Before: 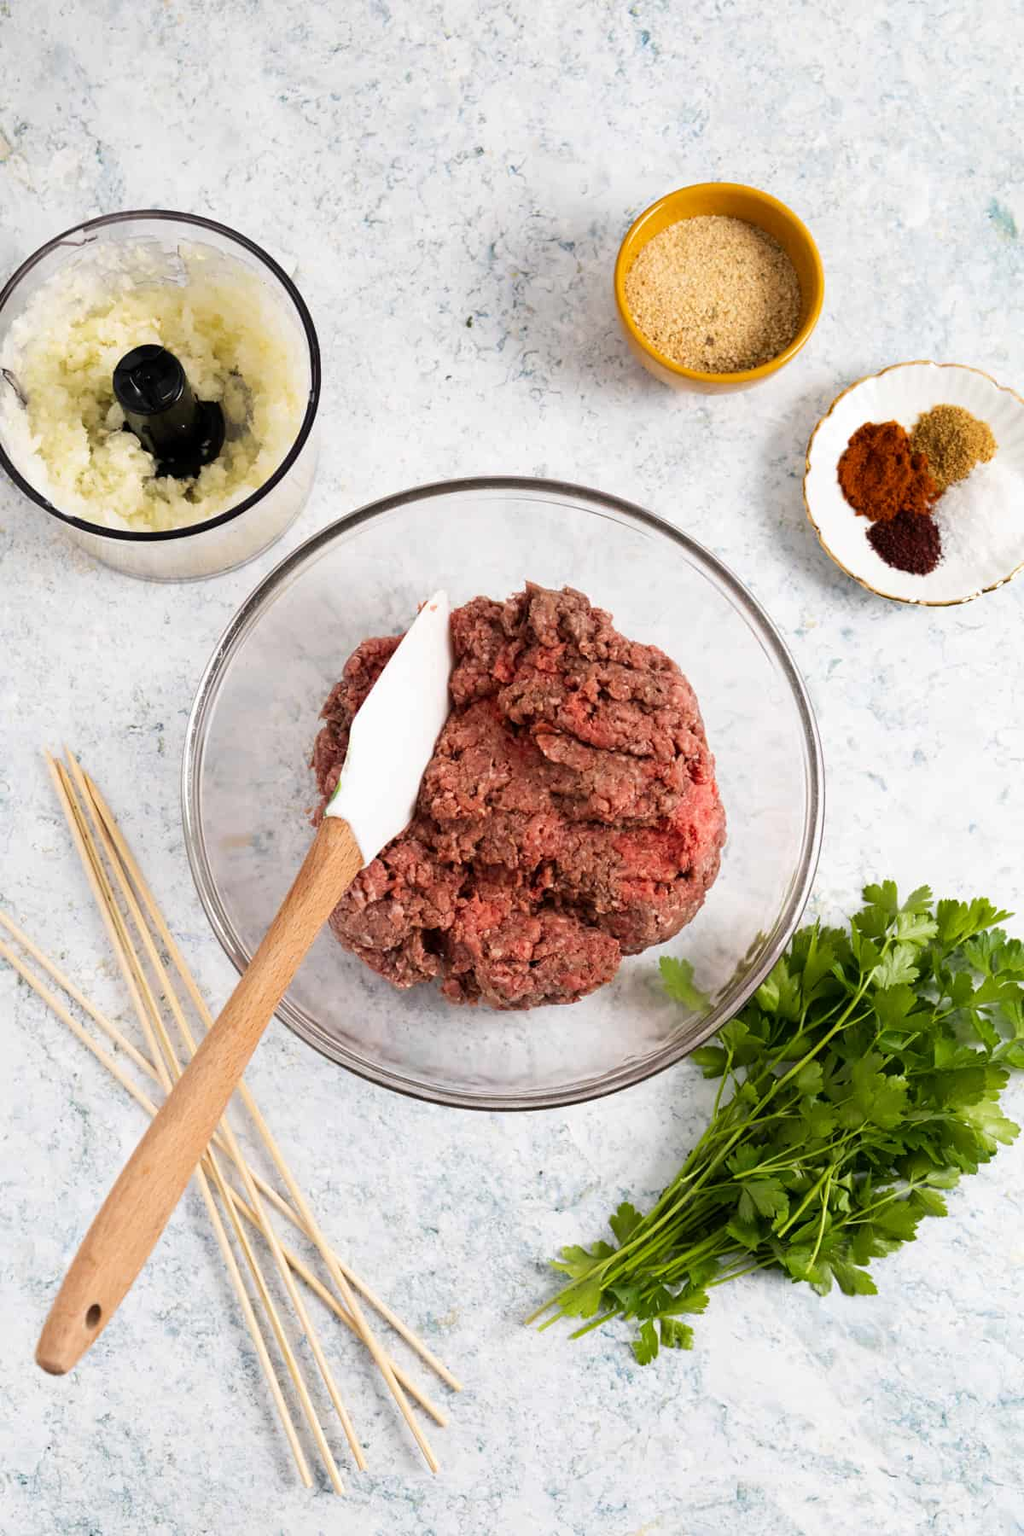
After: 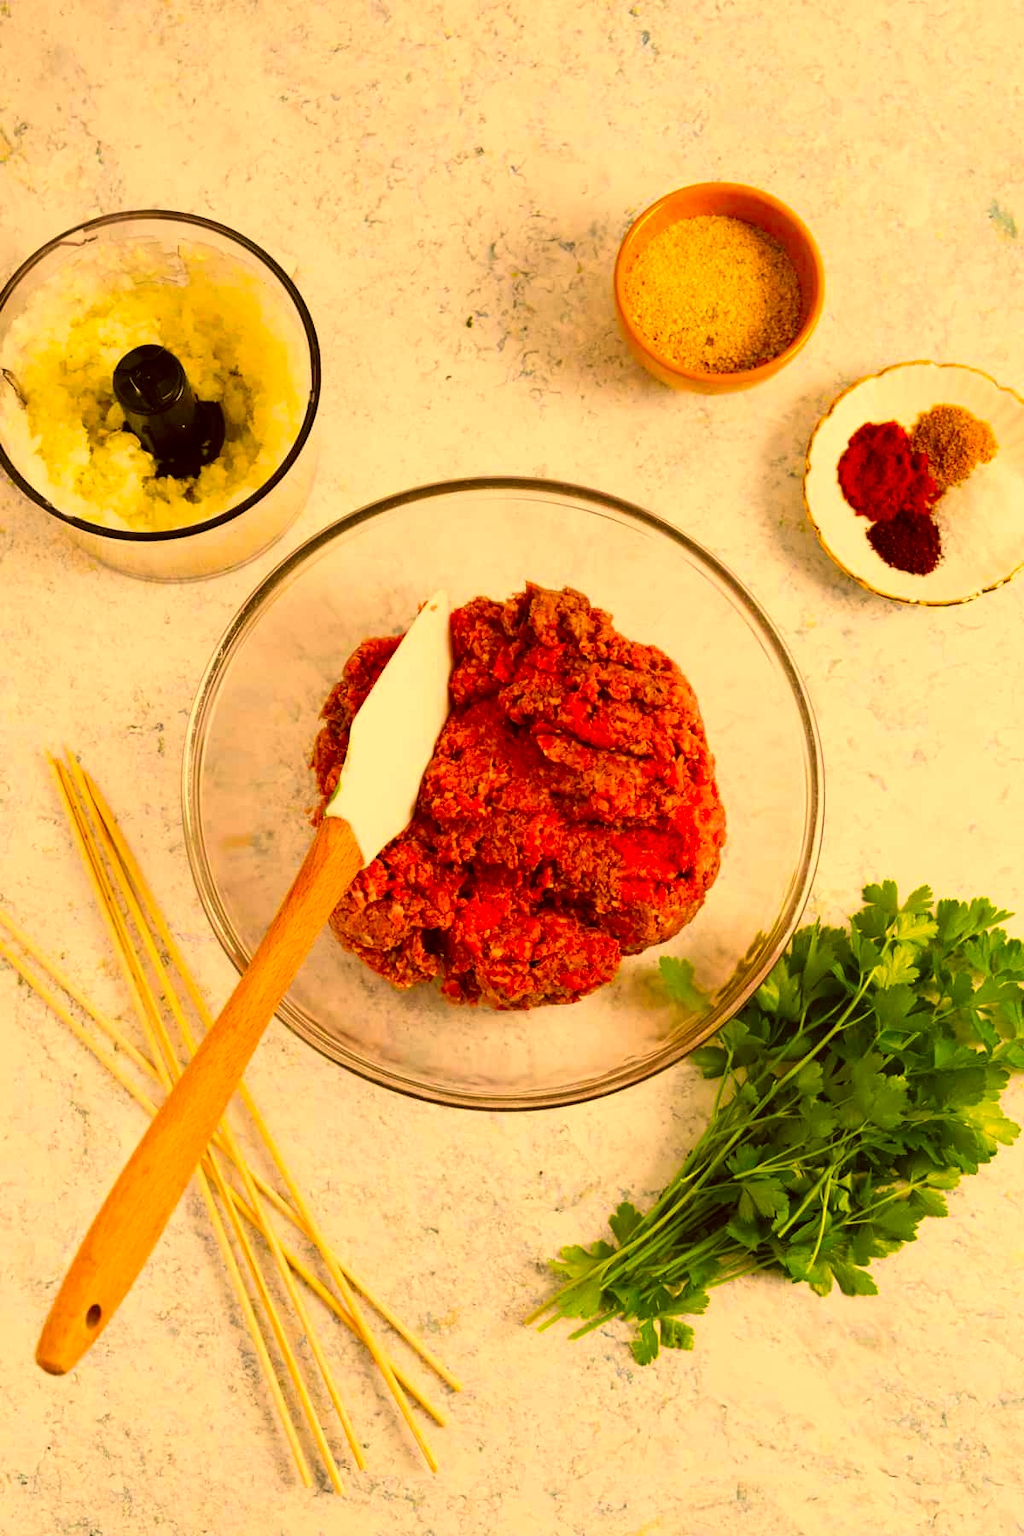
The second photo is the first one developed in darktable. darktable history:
color correction: highlights a* 11.11, highlights b* 29.89, shadows a* 2.87, shadows b* 17.46, saturation 1.73
